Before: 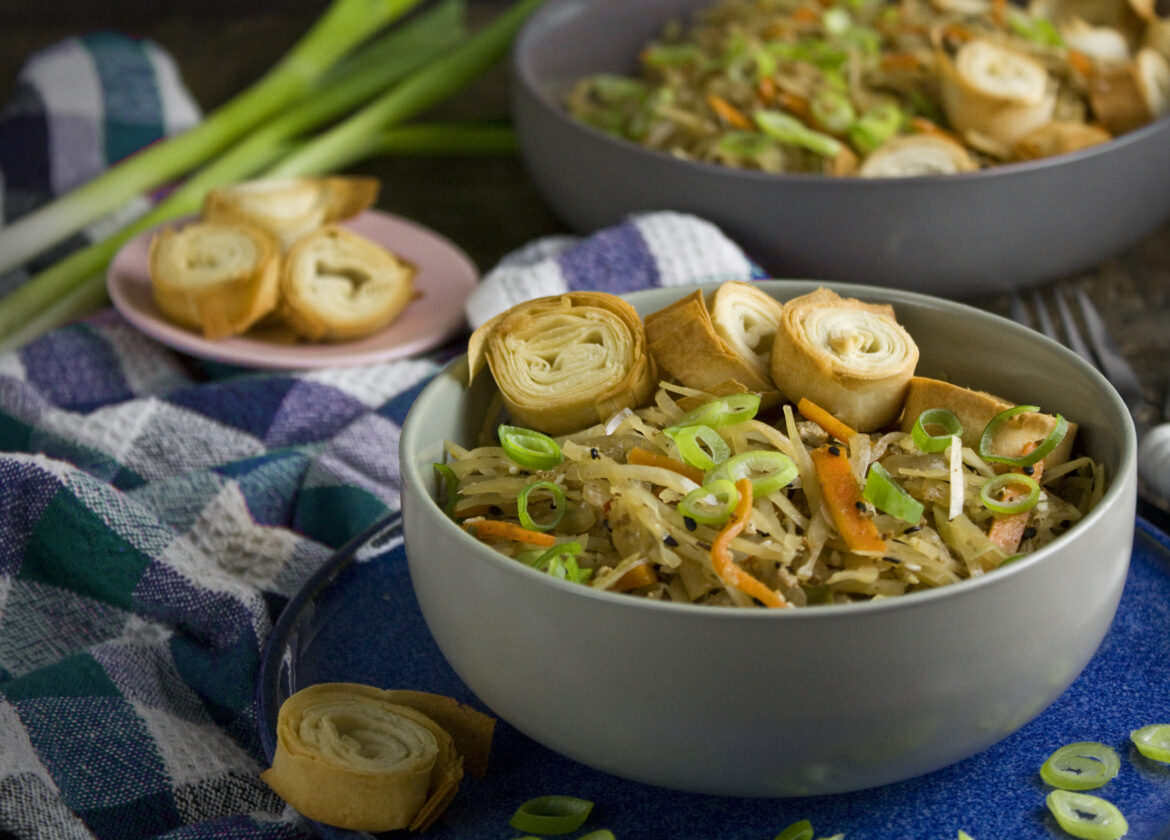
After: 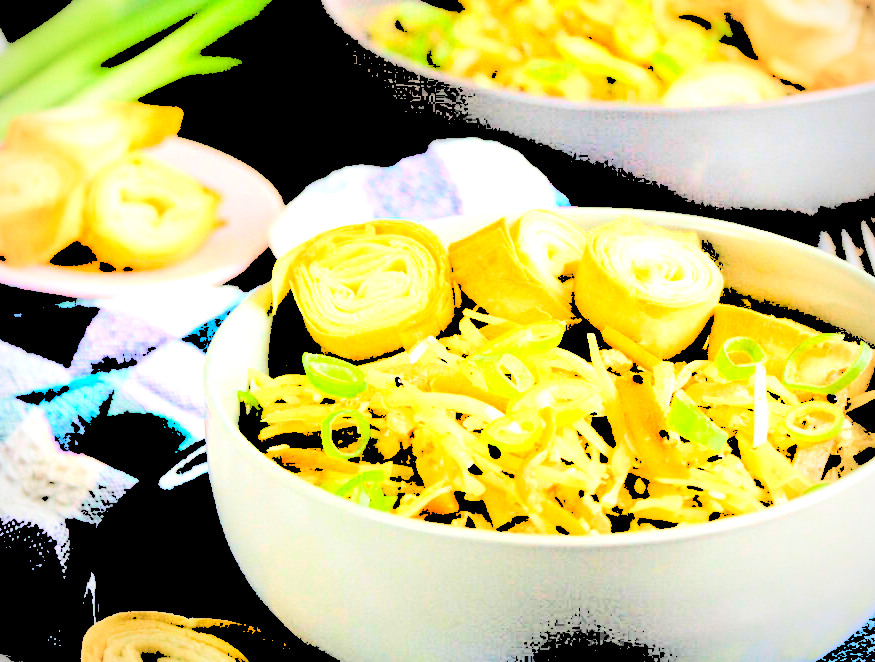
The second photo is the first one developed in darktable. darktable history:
crop: left 16.768%, top 8.653%, right 8.362%, bottom 12.485%
levels: levels [0.246, 0.246, 0.506]
vignetting: fall-off radius 63.6%
